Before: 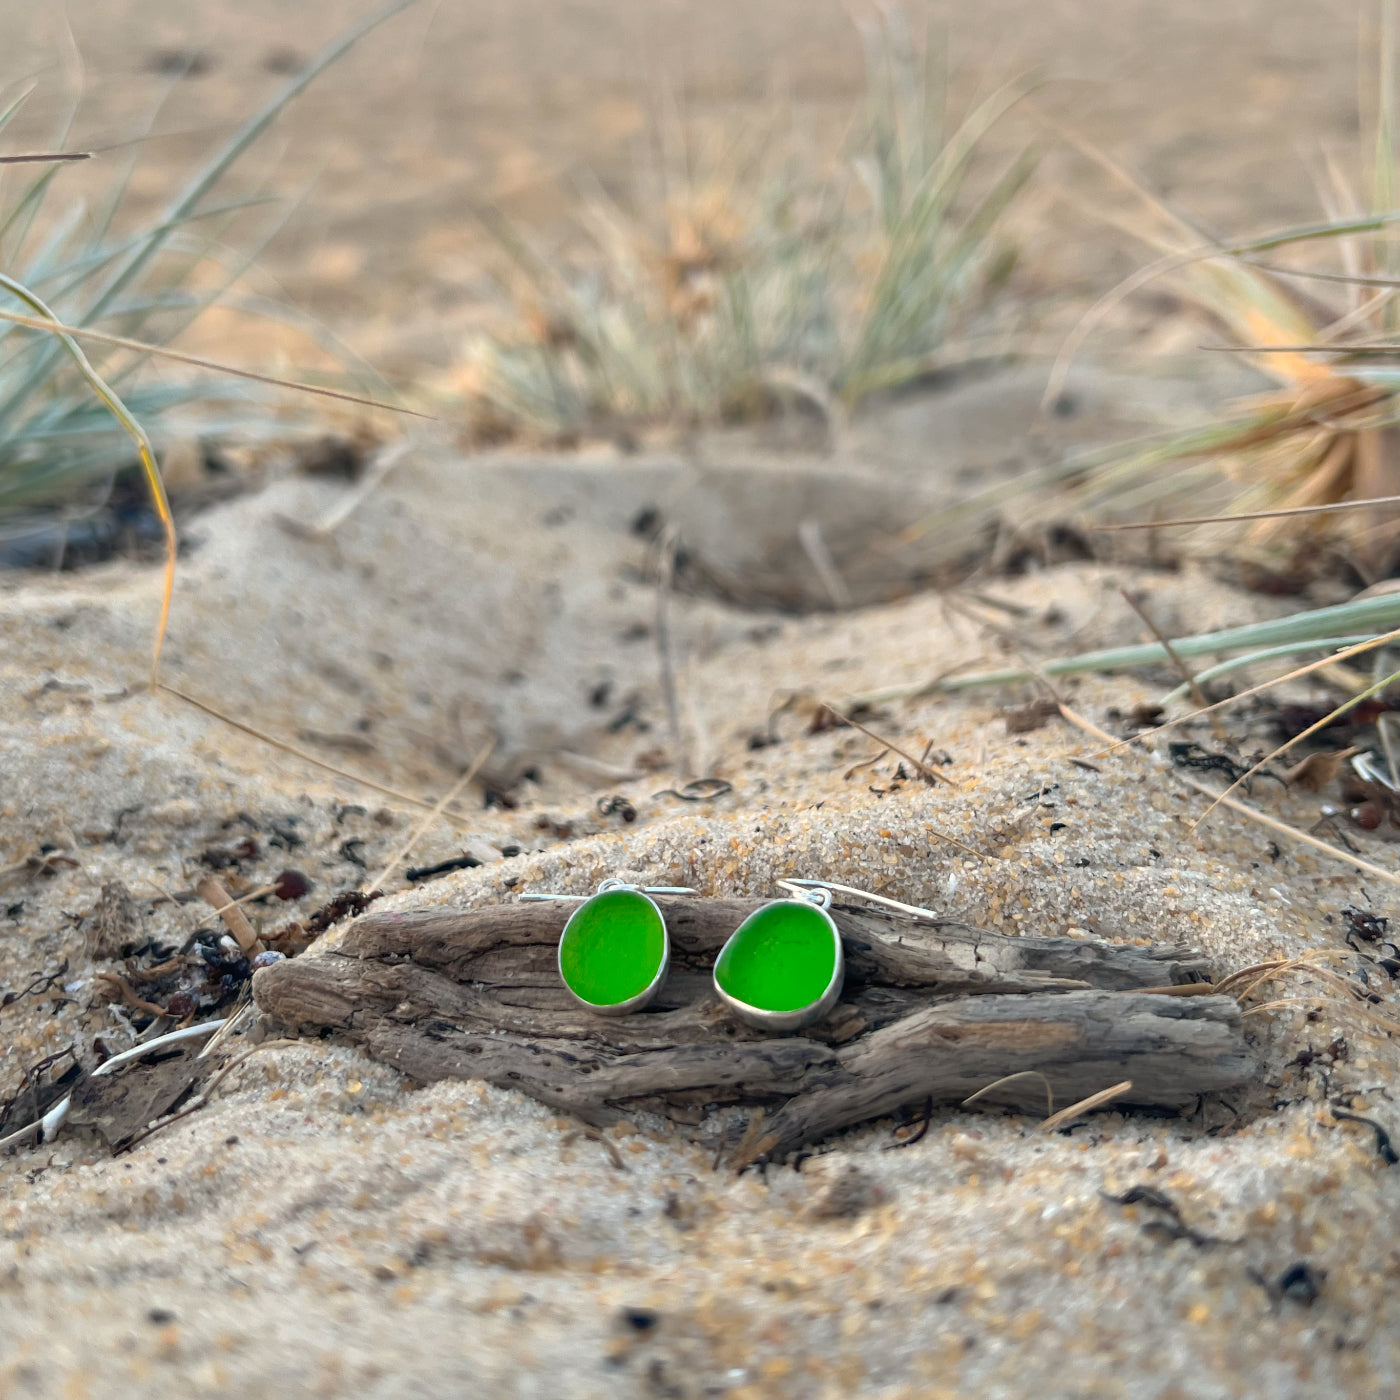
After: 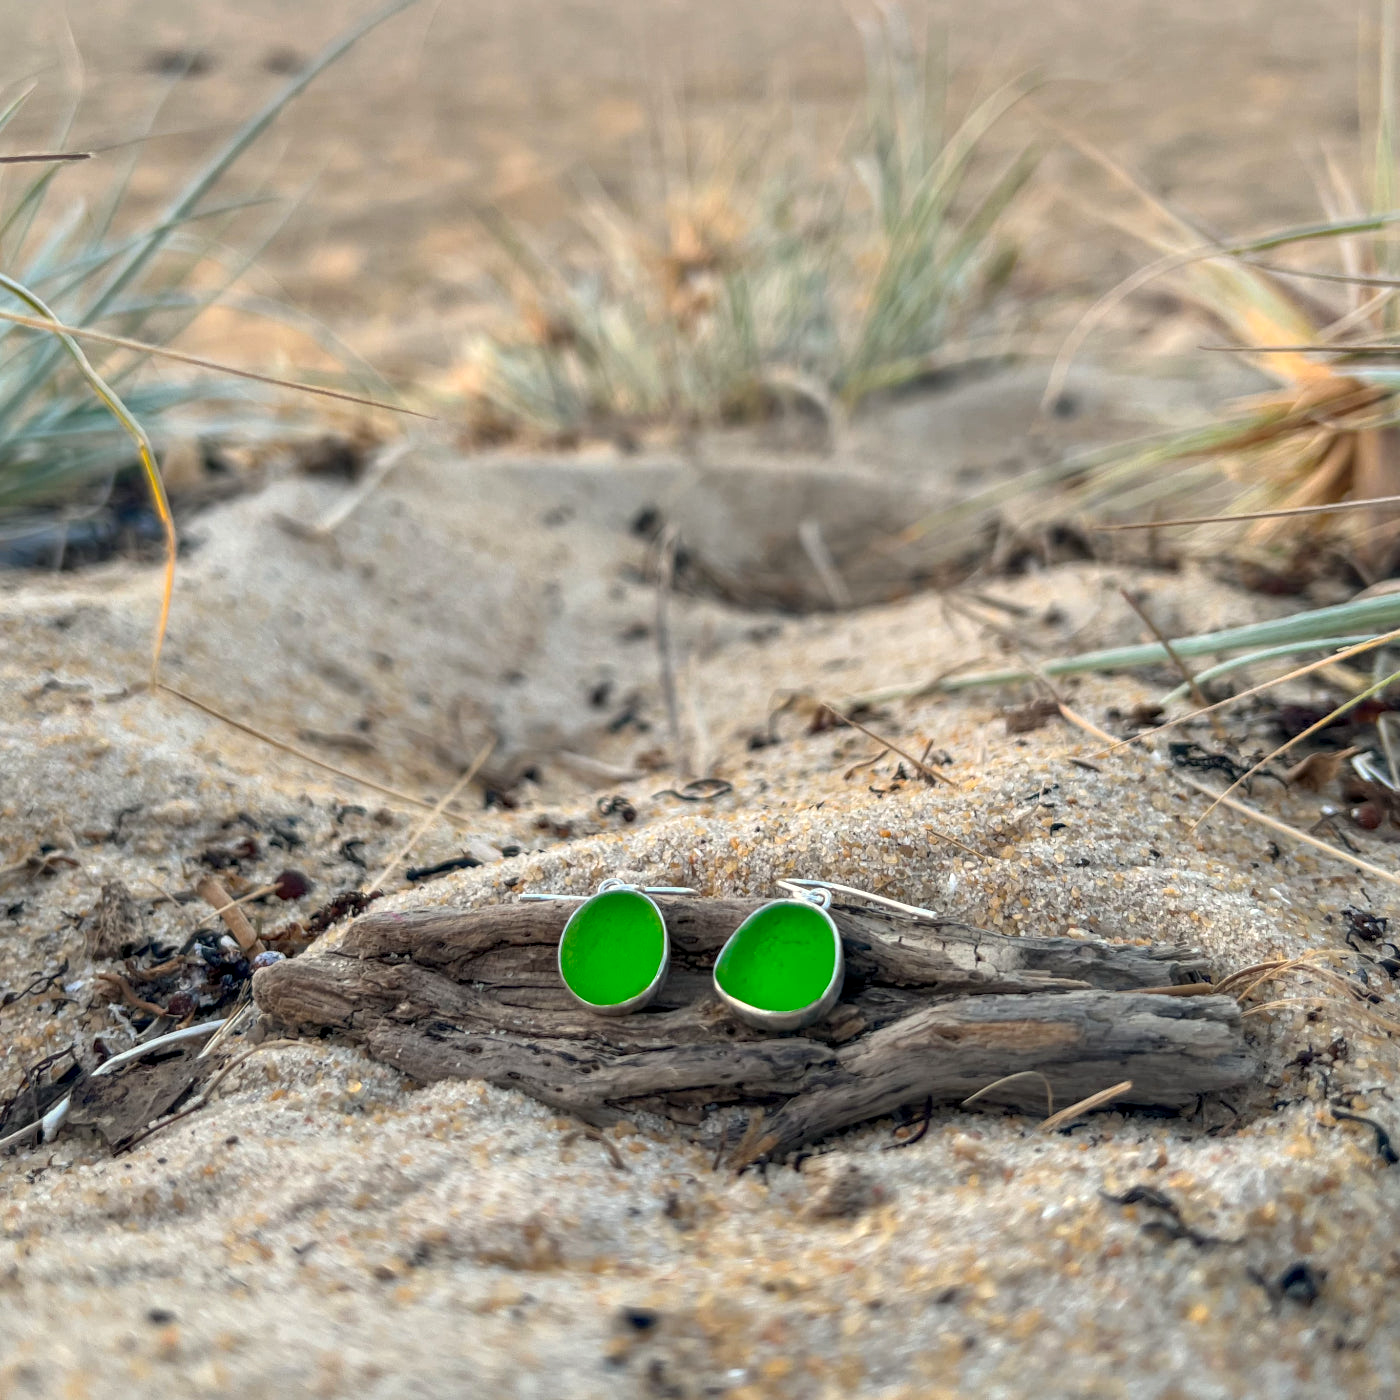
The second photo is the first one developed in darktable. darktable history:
local contrast: on, module defaults
white balance: red 1, blue 1
color correction: saturation 1.11
